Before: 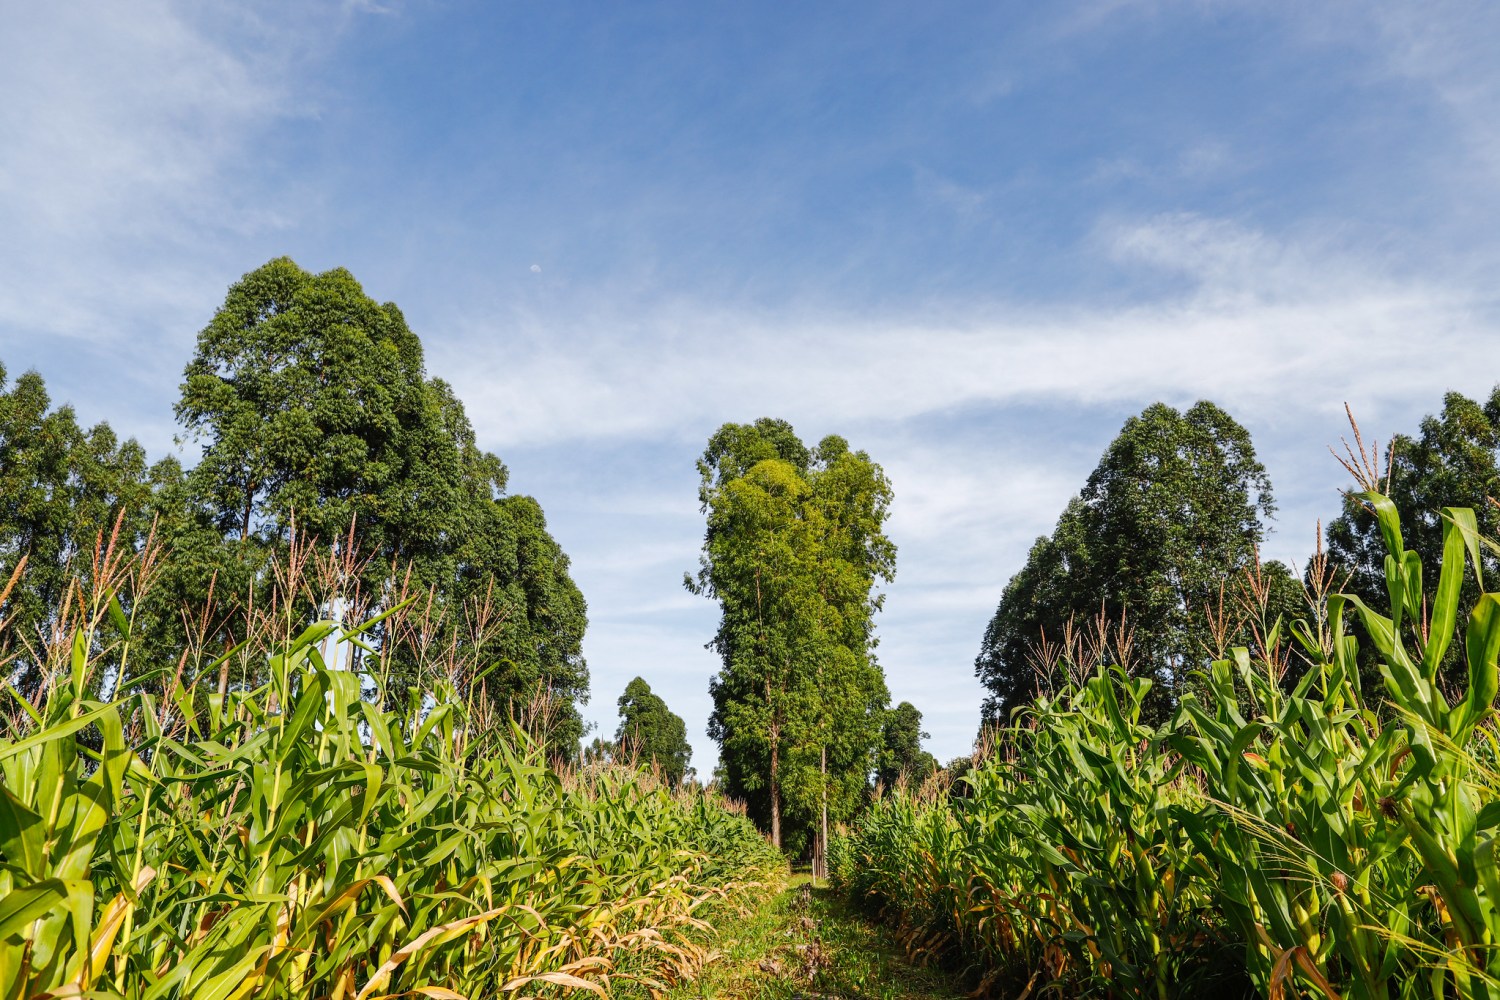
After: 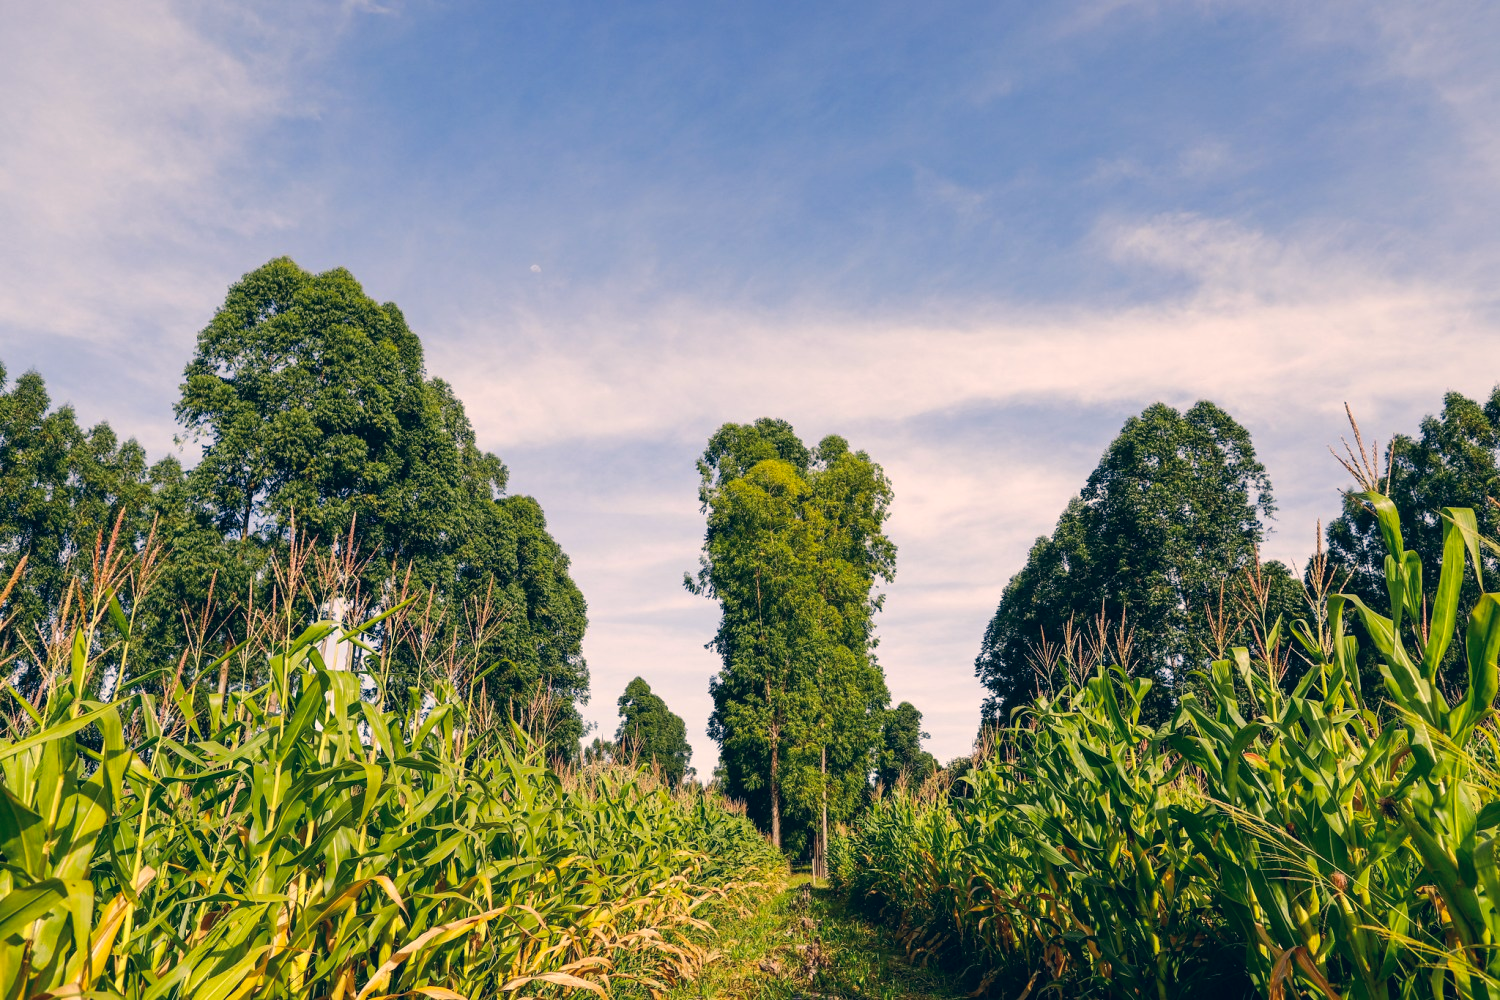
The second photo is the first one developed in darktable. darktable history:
color correction: highlights a* 10.27, highlights b* 14.41, shadows a* -9.92, shadows b* -15.04
